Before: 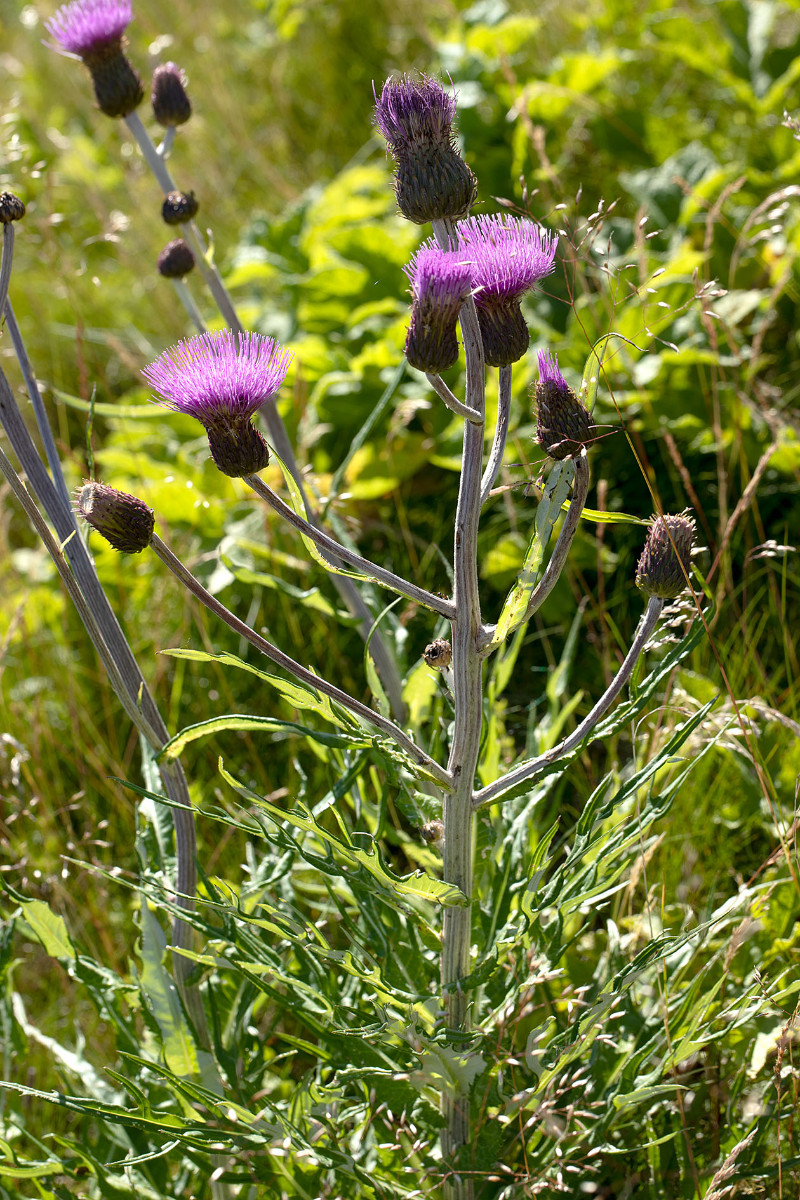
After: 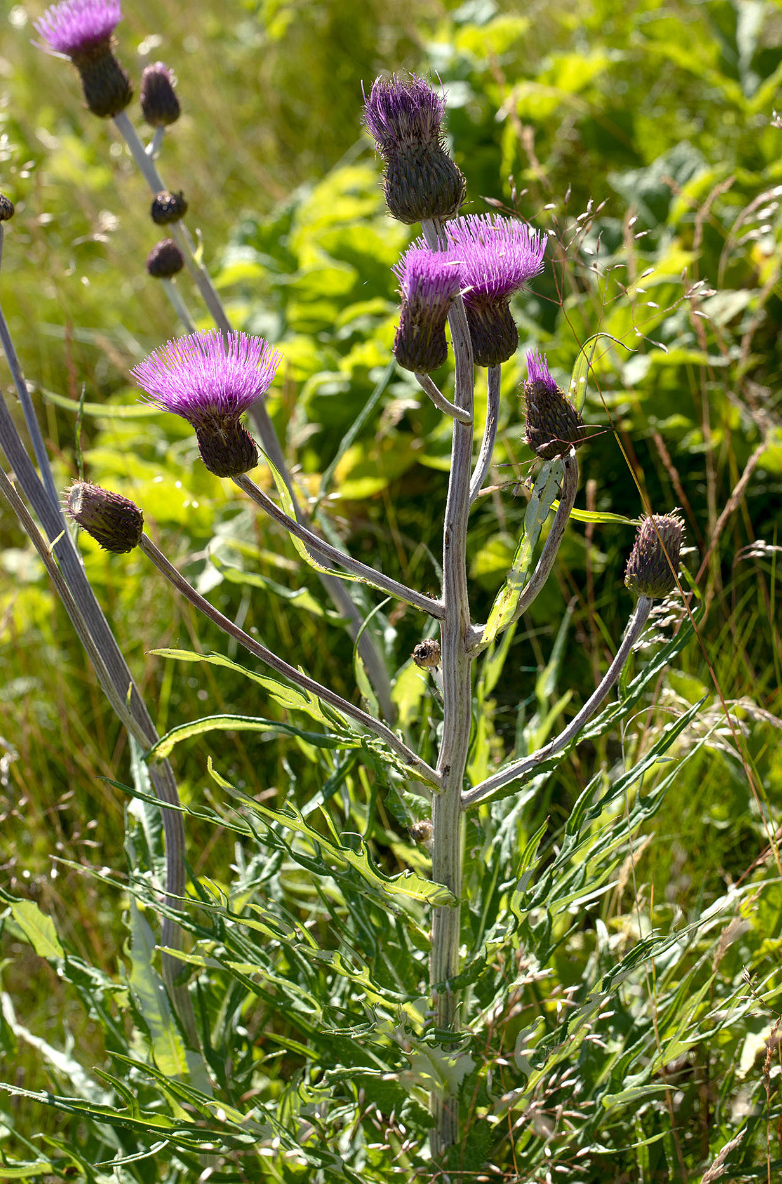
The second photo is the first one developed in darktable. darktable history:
crop and rotate: left 1.449%, right 0.685%, bottom 1.294%
